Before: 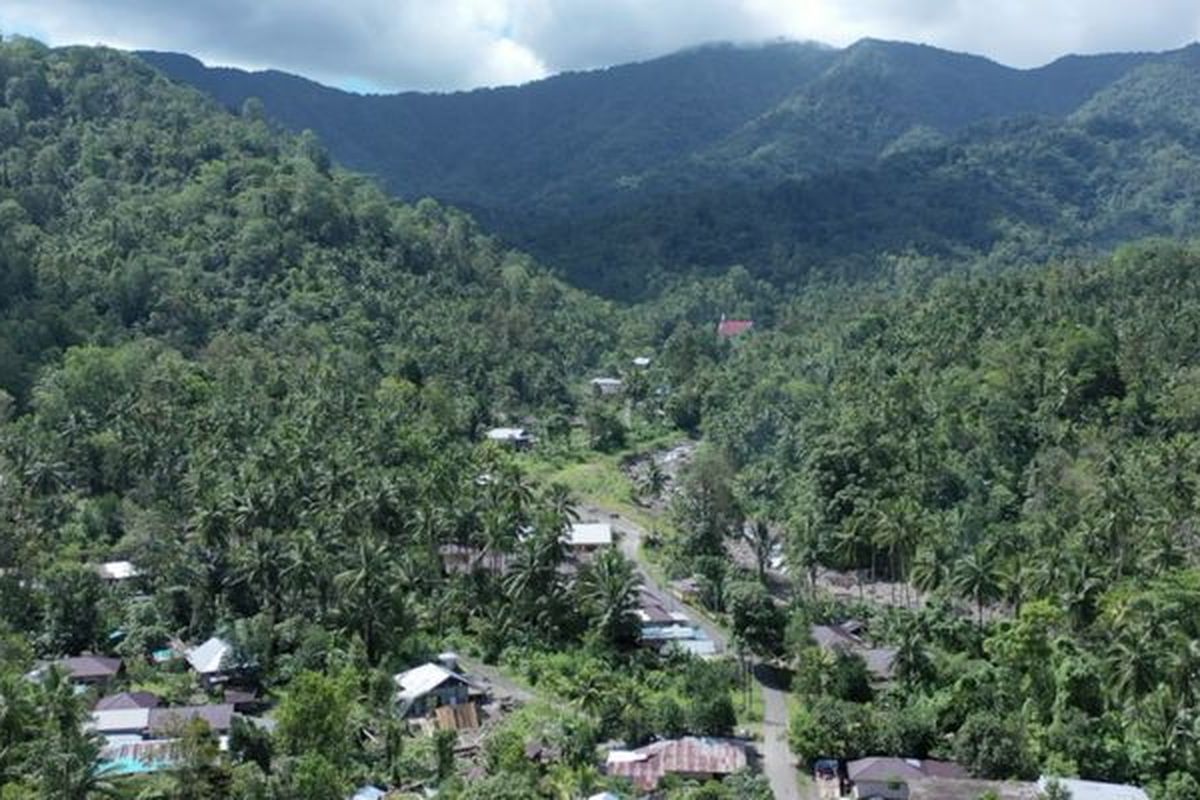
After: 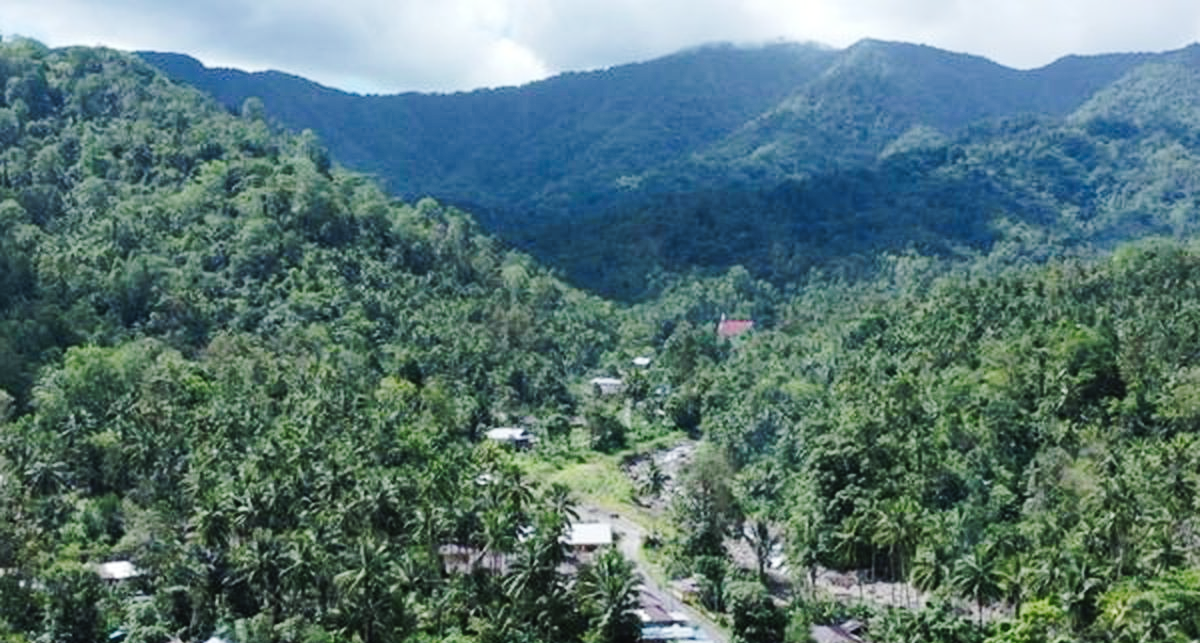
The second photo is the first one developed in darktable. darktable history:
crop: bottom 19.536%
tone curve: curves: ch0 [(0, 0.023) (0.103, 0.087) (0.295, 0.297) (0.445, 0.531) (0.553, 0.665) (0.735, 0.843) (0.994, 1)]; ch1 [(0, 0) (0.427, 0.346) (0.456, 0.426) (0.484, 0.483) (0.509, 0.514) (0.535, 0.56) (0.581, 0.632) (0.646, 0.715) (1, 1)]; ch2 [(0, 0) (0.369, 0.388) (0.449, 0.431) (0.501, 0.495) (0.533, 0.518) (0.572, 0.612) (0.677, 0.752) (1, 1)], preserve colors none
